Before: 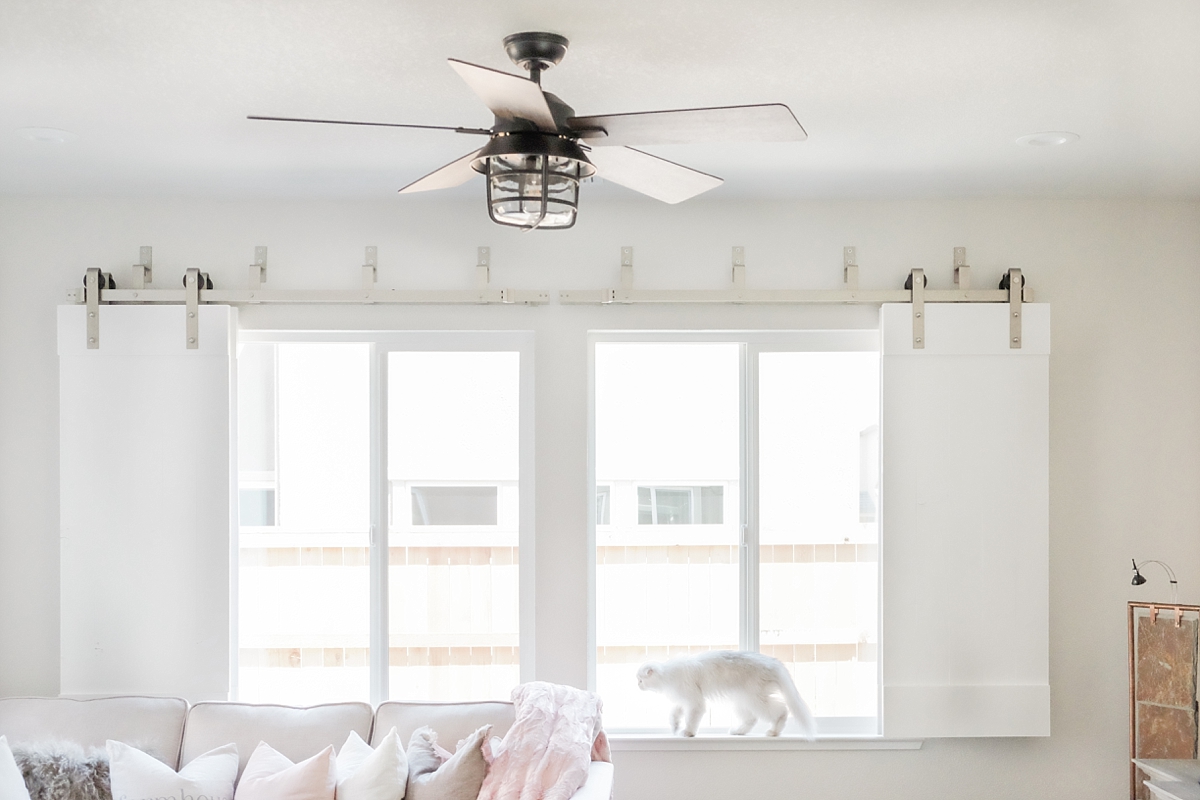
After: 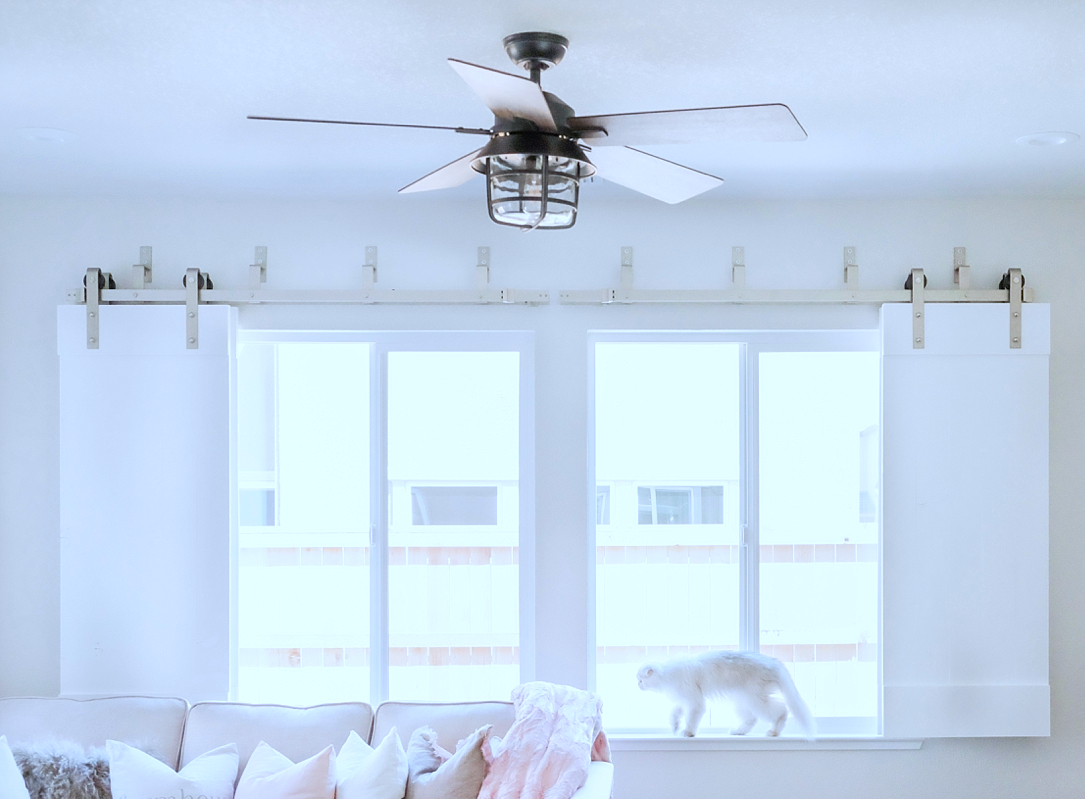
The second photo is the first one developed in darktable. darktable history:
crop: right 9.509%, bottom 0.031%
white balance: red 0.931, blue 1.11
color balance rgb: perceptual saturation grading › global saturation 30%, global vibrance 20%
